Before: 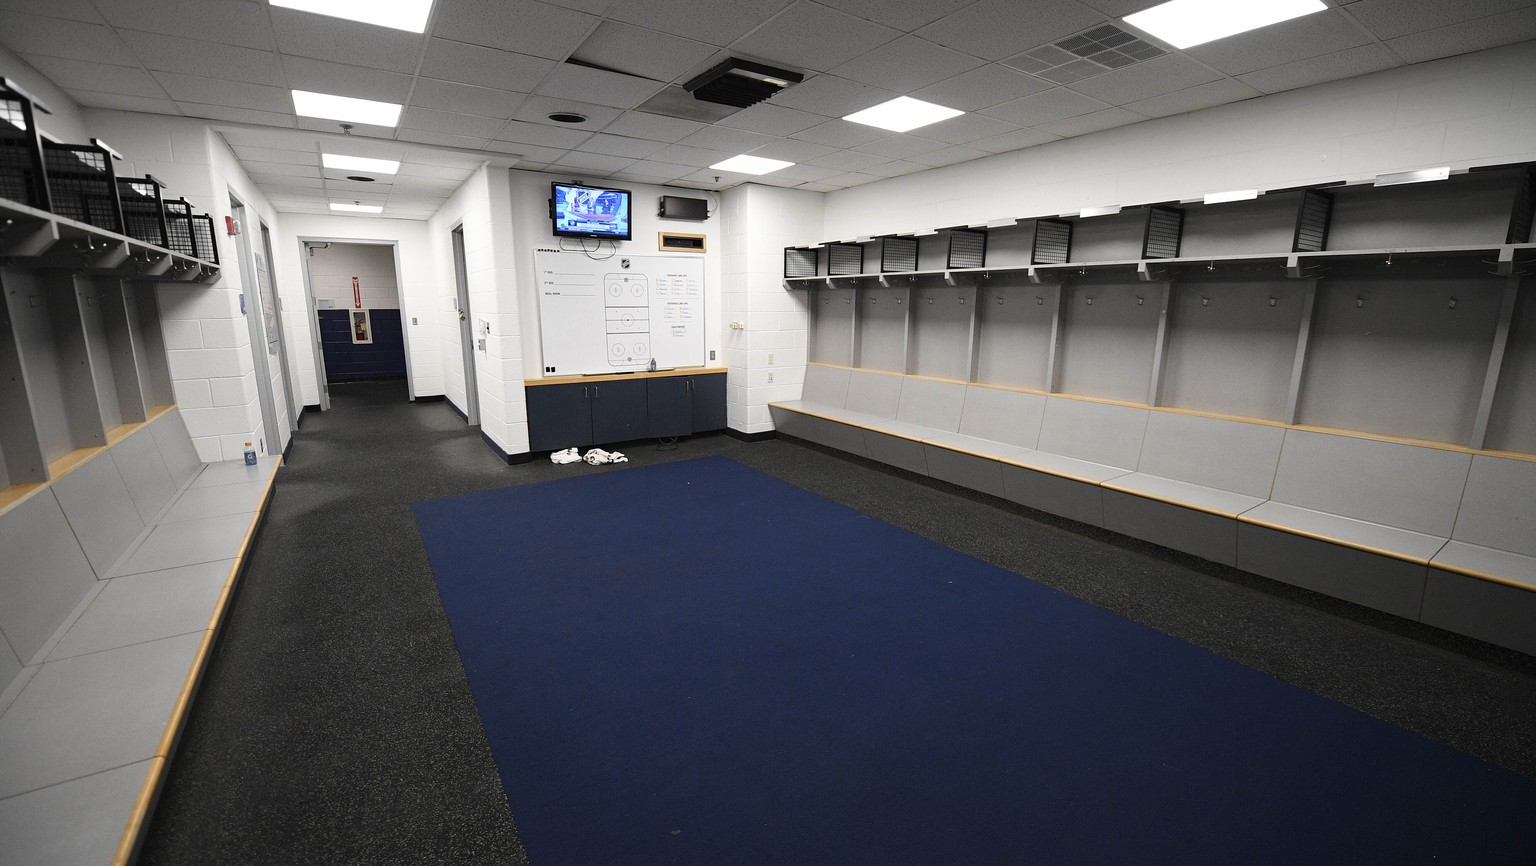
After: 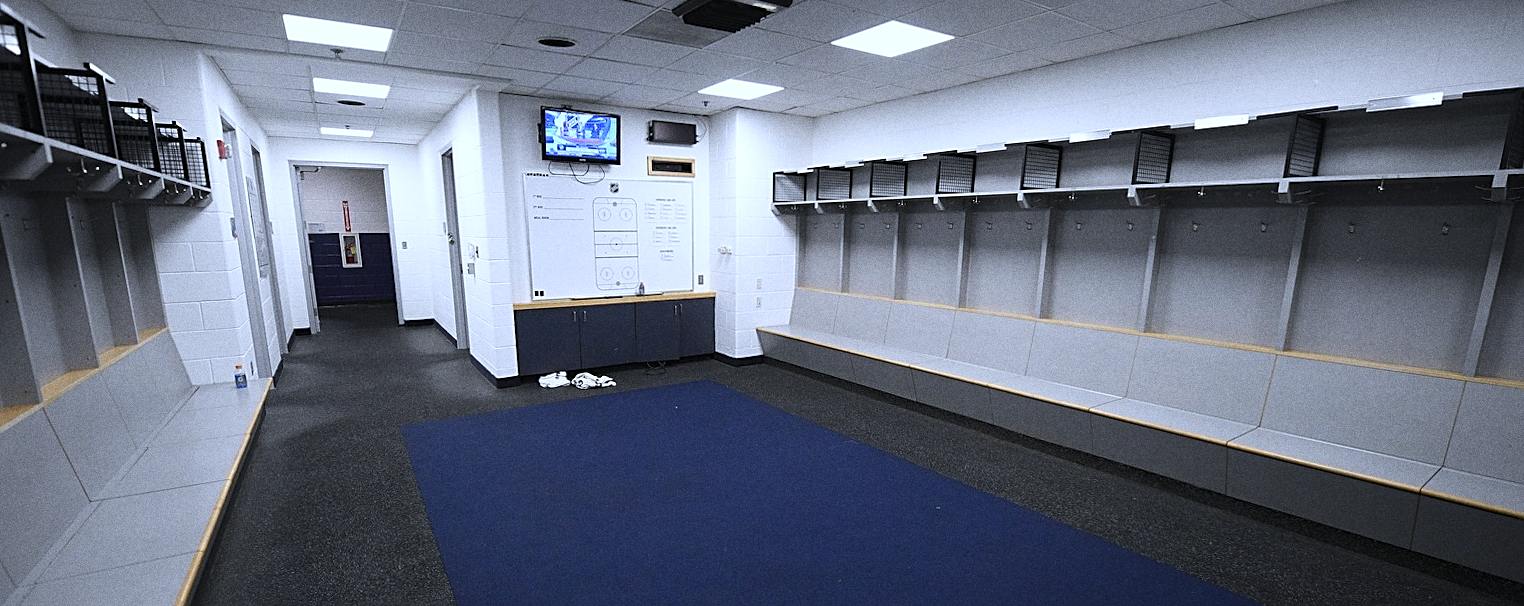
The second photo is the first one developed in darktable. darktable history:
white balance: red 0.948, green 1.02, blue 1.176
grain: coarseness 8.68 ISO, strength 31.94%
crop and rotate: top 8.293%, bottom 20.996%
sharpen: on, module defaults
rotate and perspective: rotation 0.192°, lens shift (horizontal) -0.015, crop left 0.005, crop right 0.996, crop top 0.006, crop bottom 0.99
